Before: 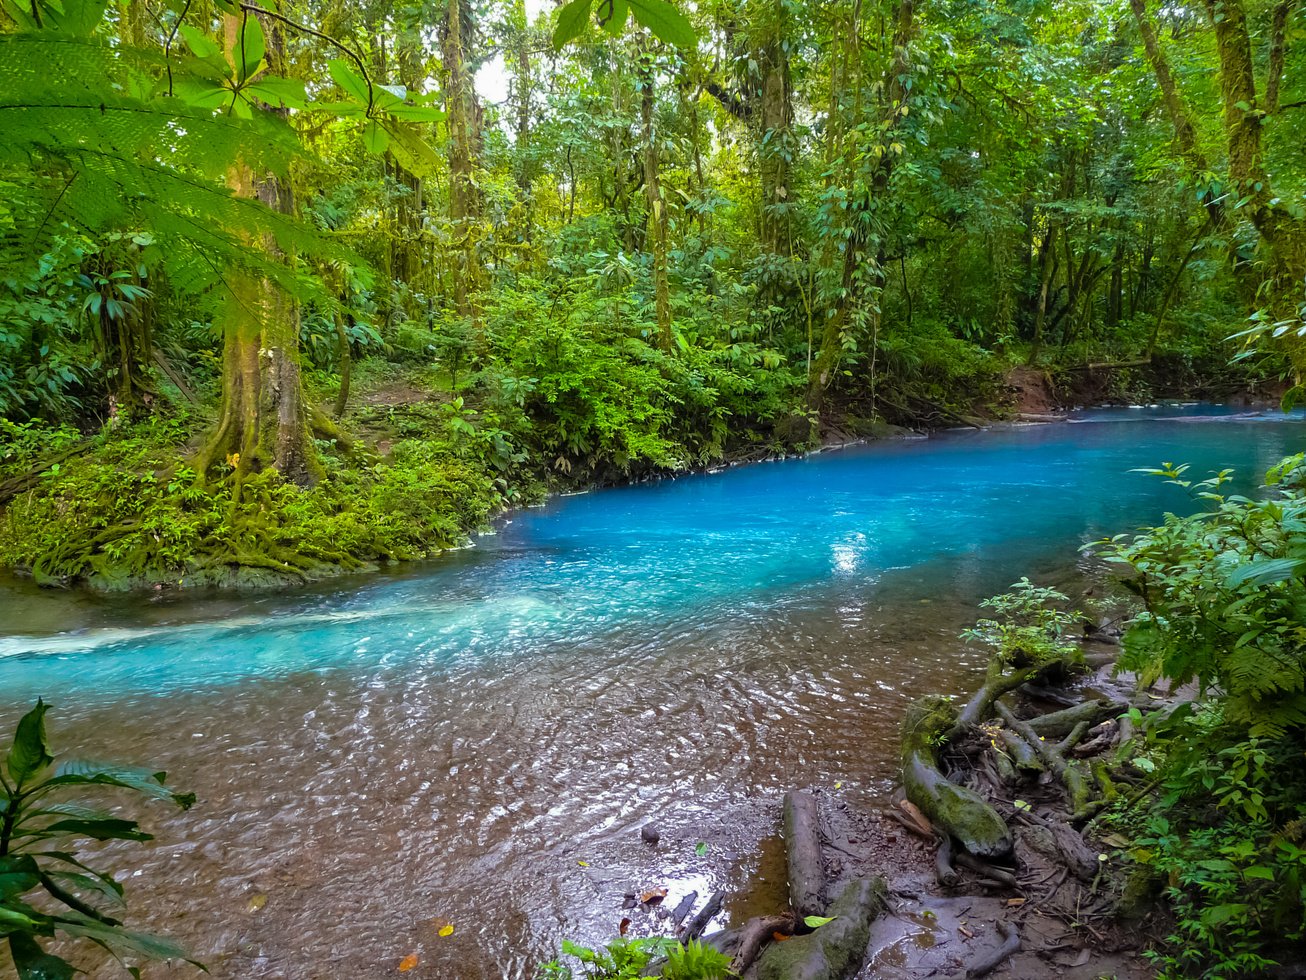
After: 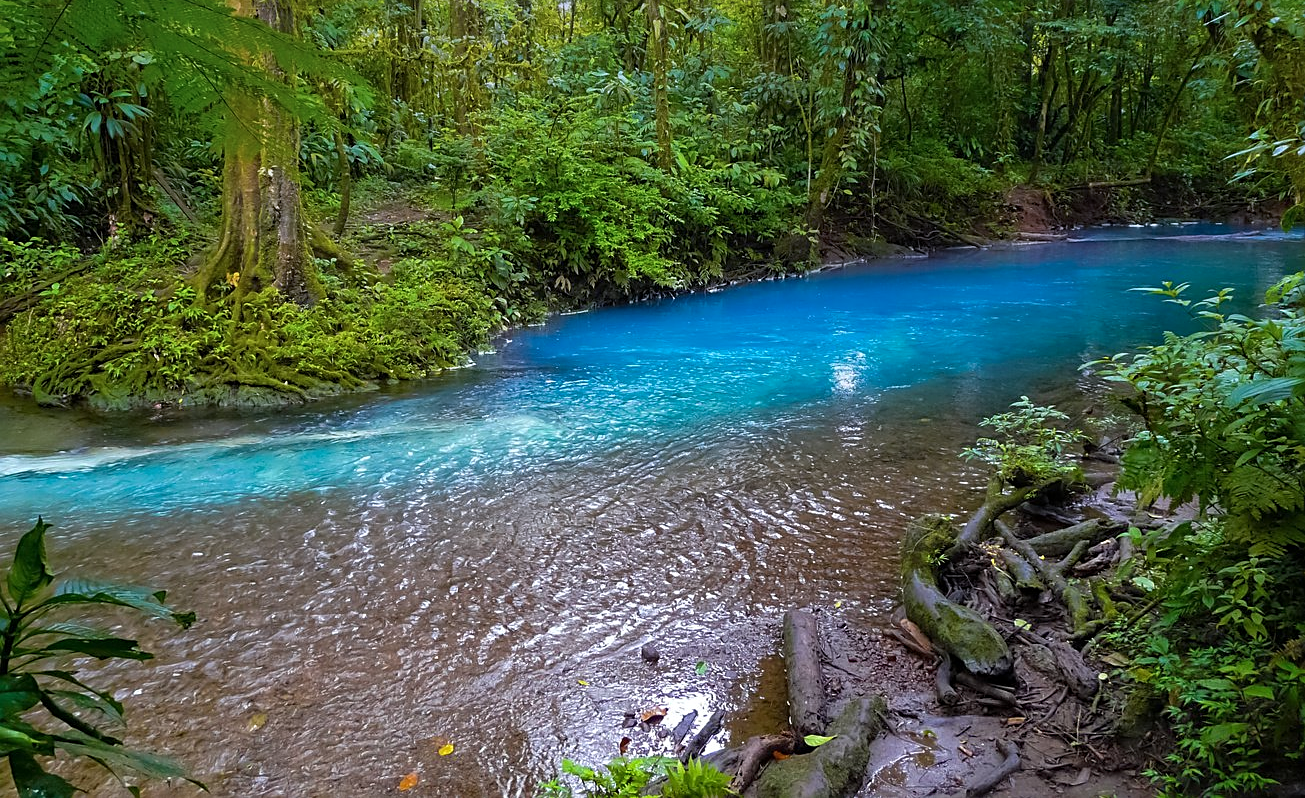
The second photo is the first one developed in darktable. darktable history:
sharpen: on, module defaults
exposure: exposure 0.161 EV, compensate highlight preservation false
crop and rotate: top 18.507%
graduated density: hue 238.83°, saturation 50%
